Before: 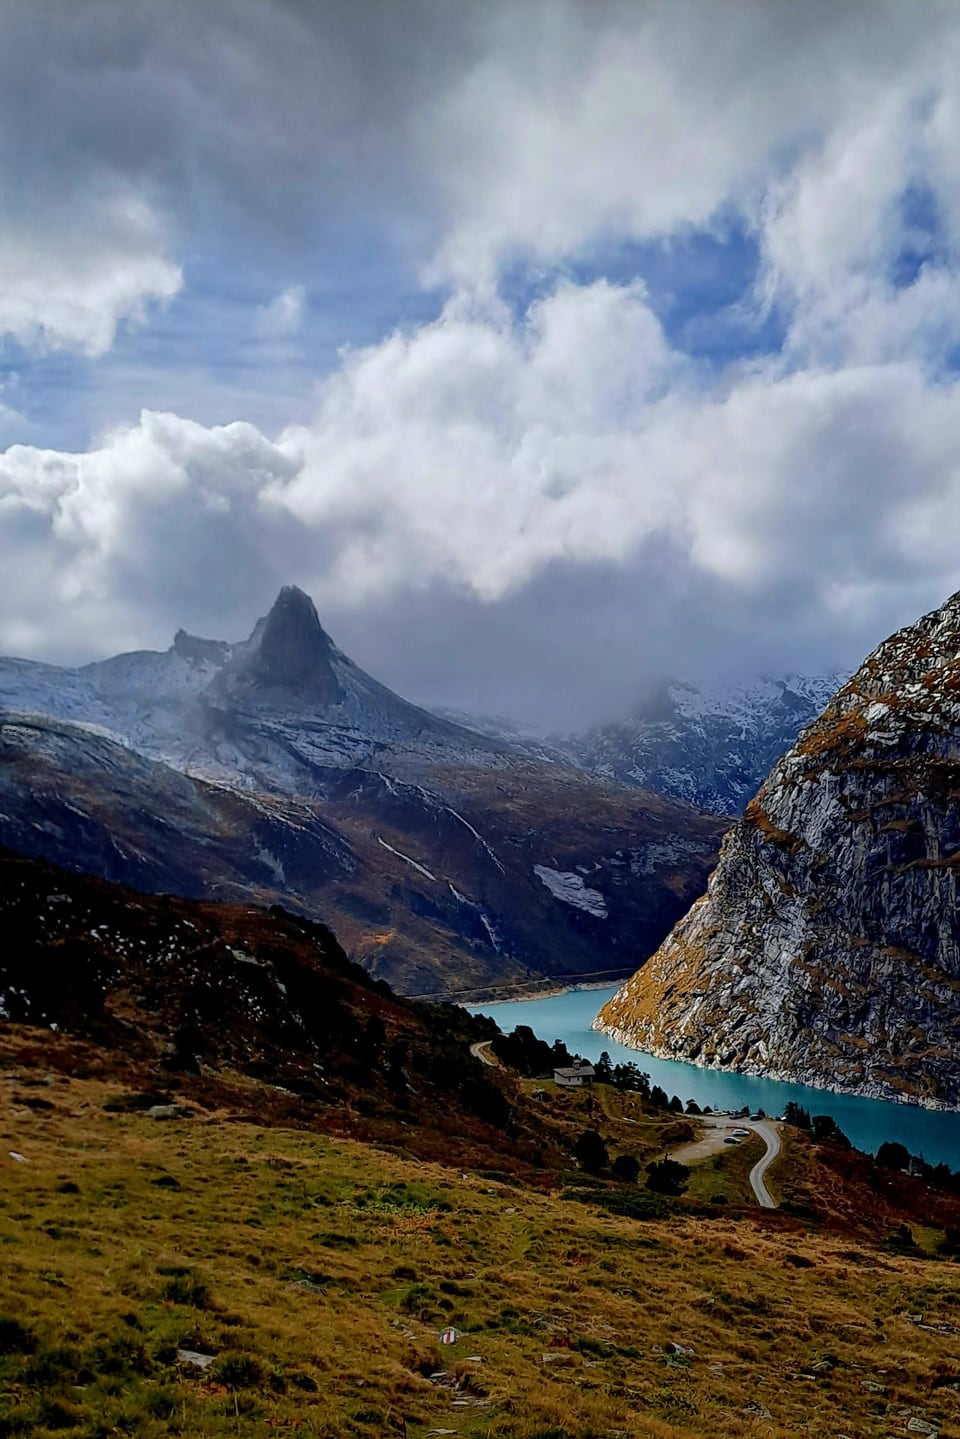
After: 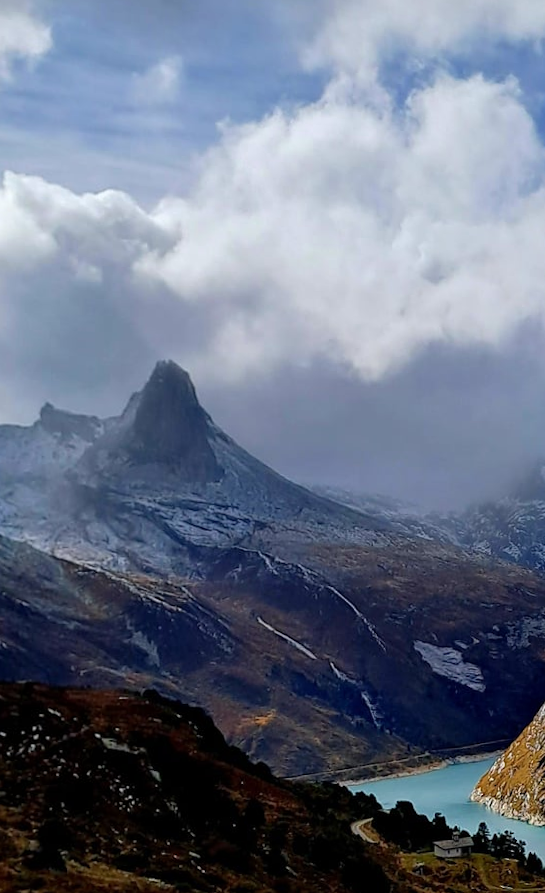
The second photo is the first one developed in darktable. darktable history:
crop: left 16.202%, top 11.208%, right 26.045%, bottom 20.557%
rotate and perspective: rotation -0.013°, lens shift (vertical) -0.027, lens shift (horizontal) 0.178, crop left 0.016, crop right 0.989, crop top 0.082, crop bottom 0.918
